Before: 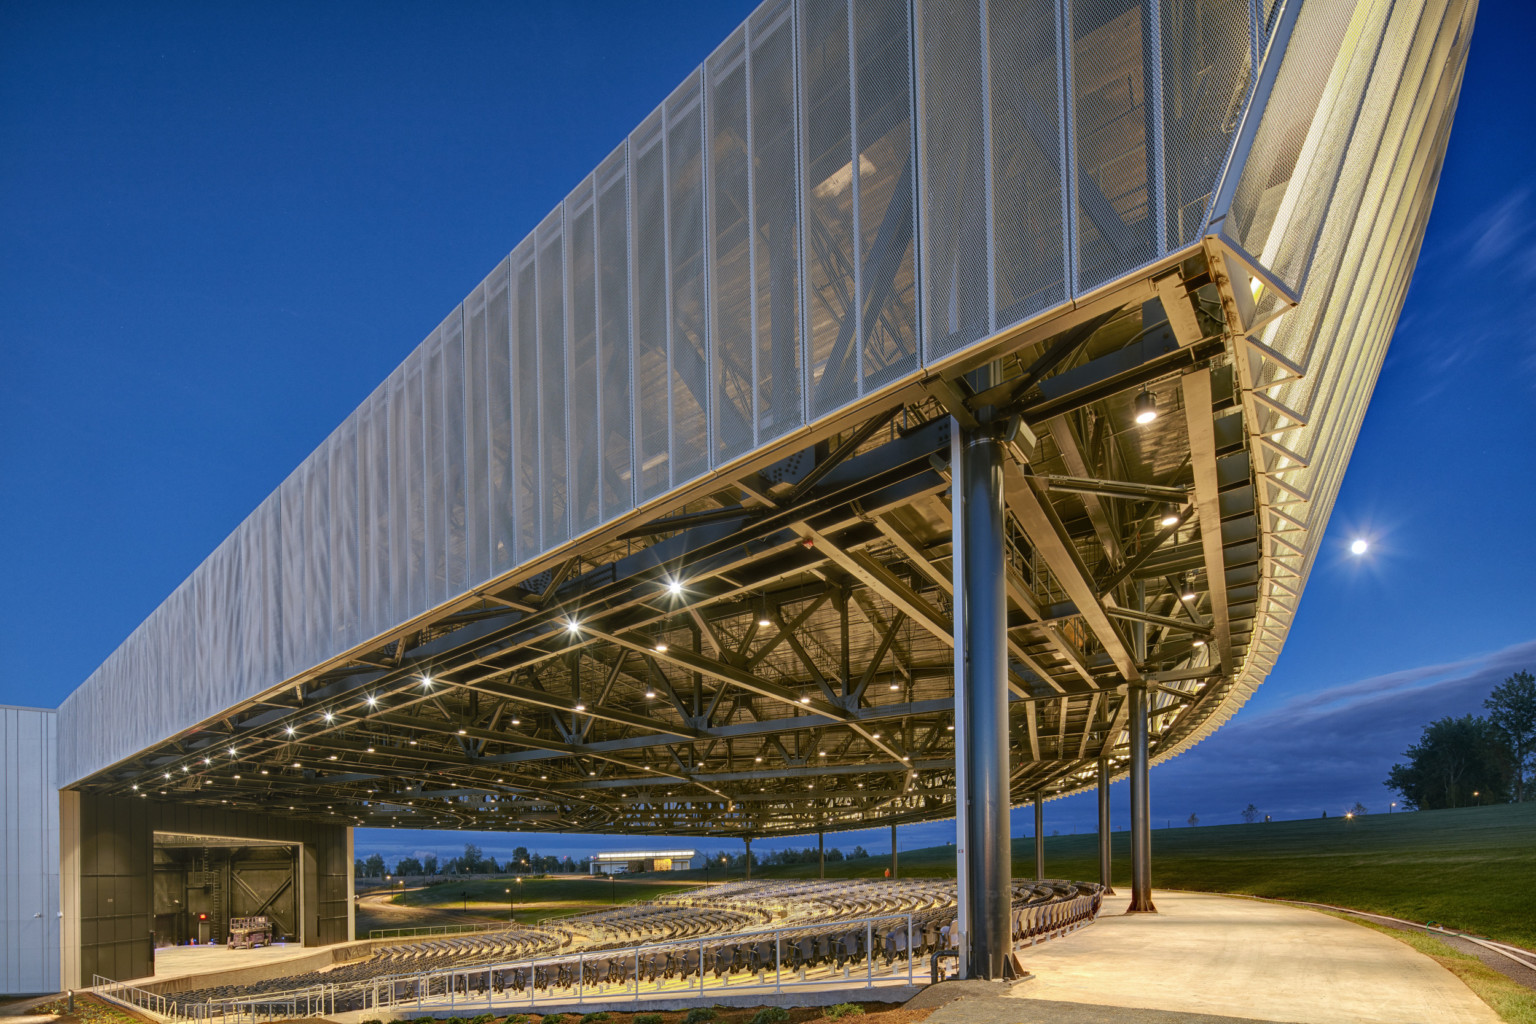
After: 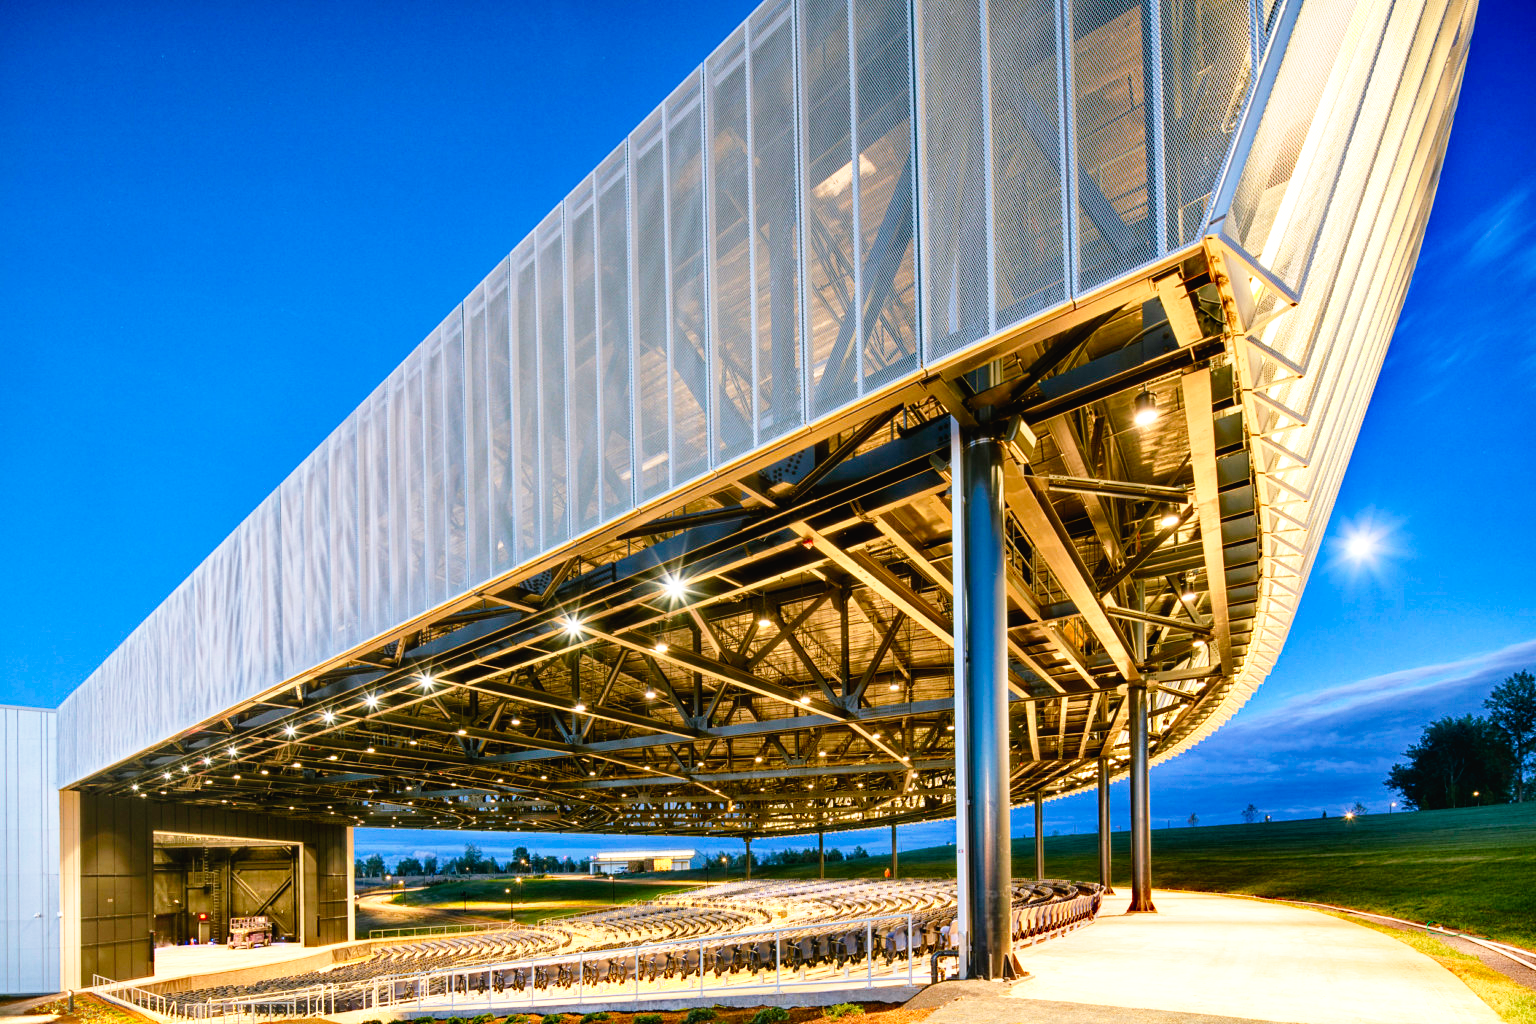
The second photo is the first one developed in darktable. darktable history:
tone curve: curves: ch0 [(0, 0.016) (0.11, 0.039) (0.259, 0.235) (0.383, 0.437) (0.499, 0.597) (0.733, 0.867) (0.843, 0.948) (1, 1)], preserve colors none
exposure: black level correction 0, exposure 0.696 EV, compensate highlight preservation false
